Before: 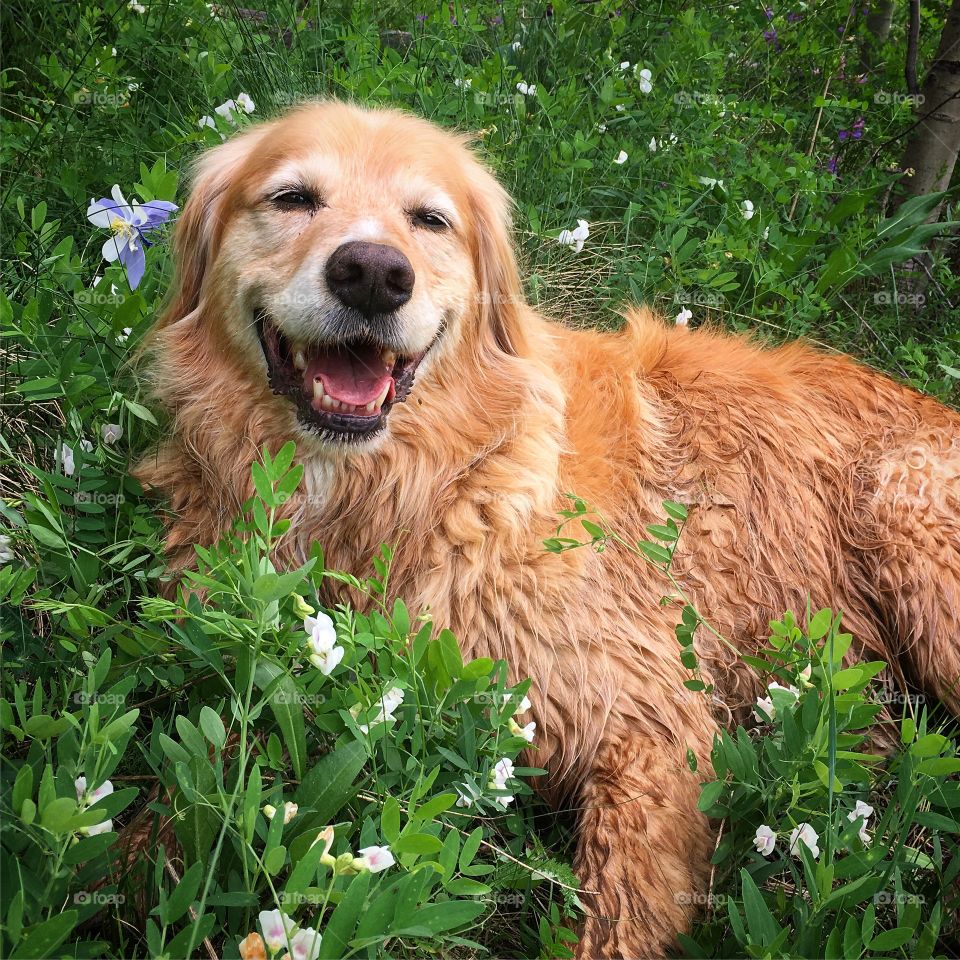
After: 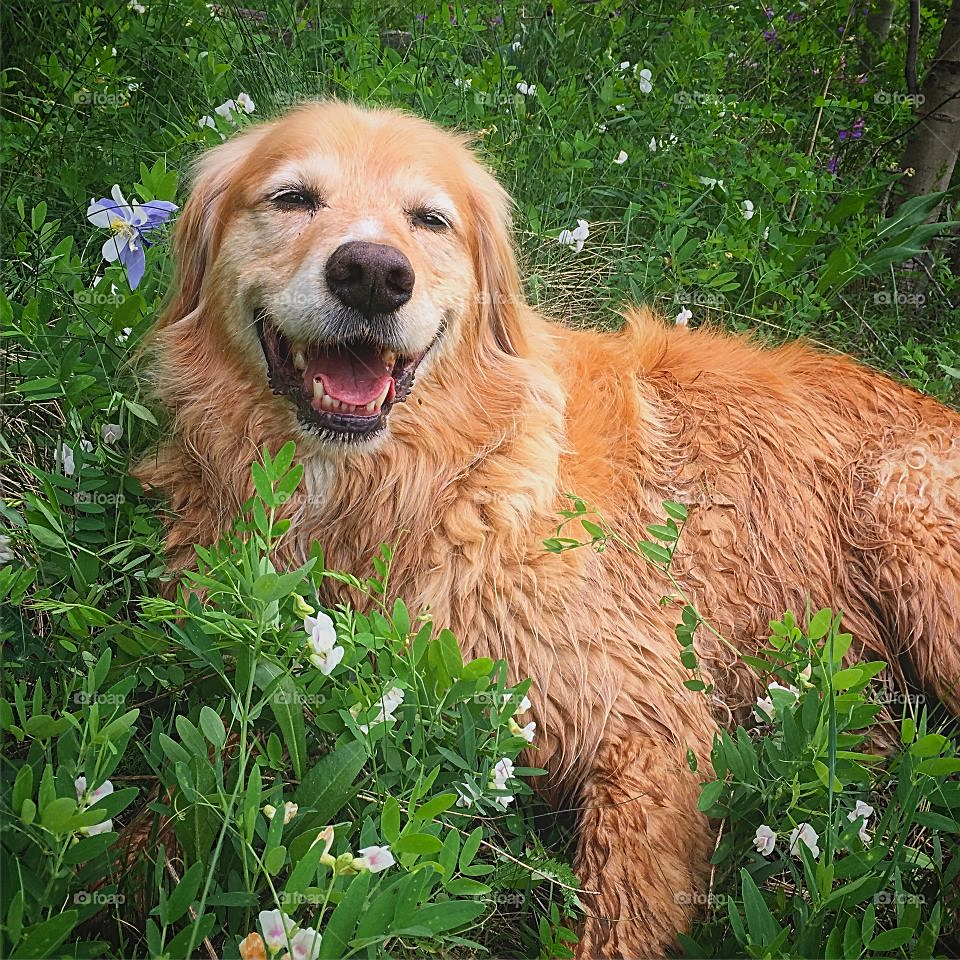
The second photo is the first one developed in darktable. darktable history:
sharpen: on, module defaults
contrast equalizer: y [[0.439, 0.44, 0.442, 0.457, 0.493, 0.498], [0.5 ×6], [0.5 ×6], [0 ×6], [0 ×6]]
exposure: compensate highlight preservation false
